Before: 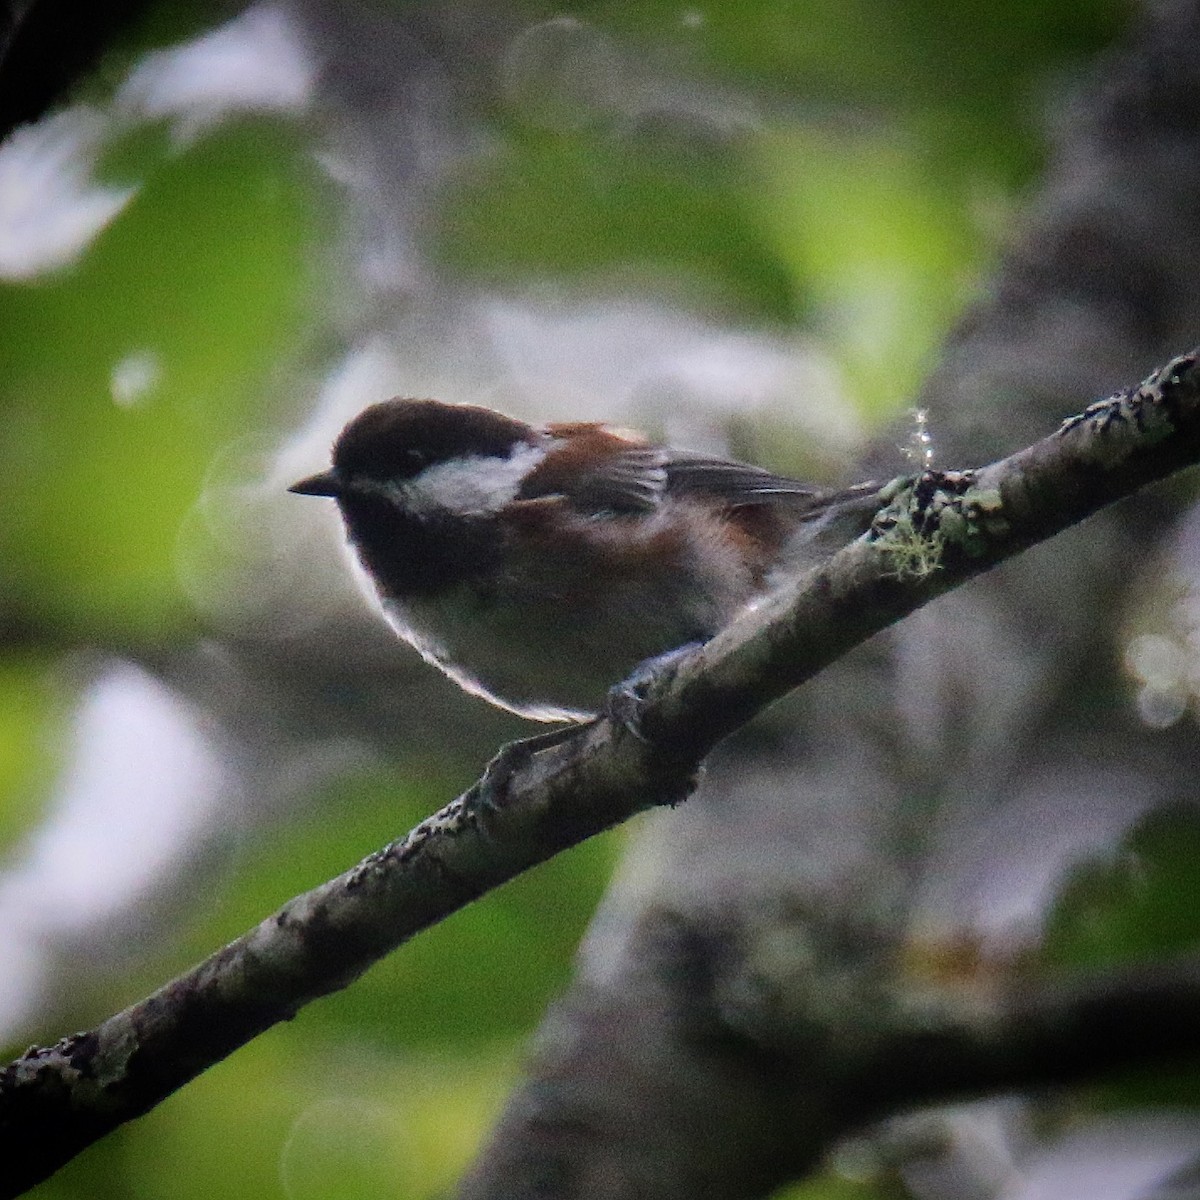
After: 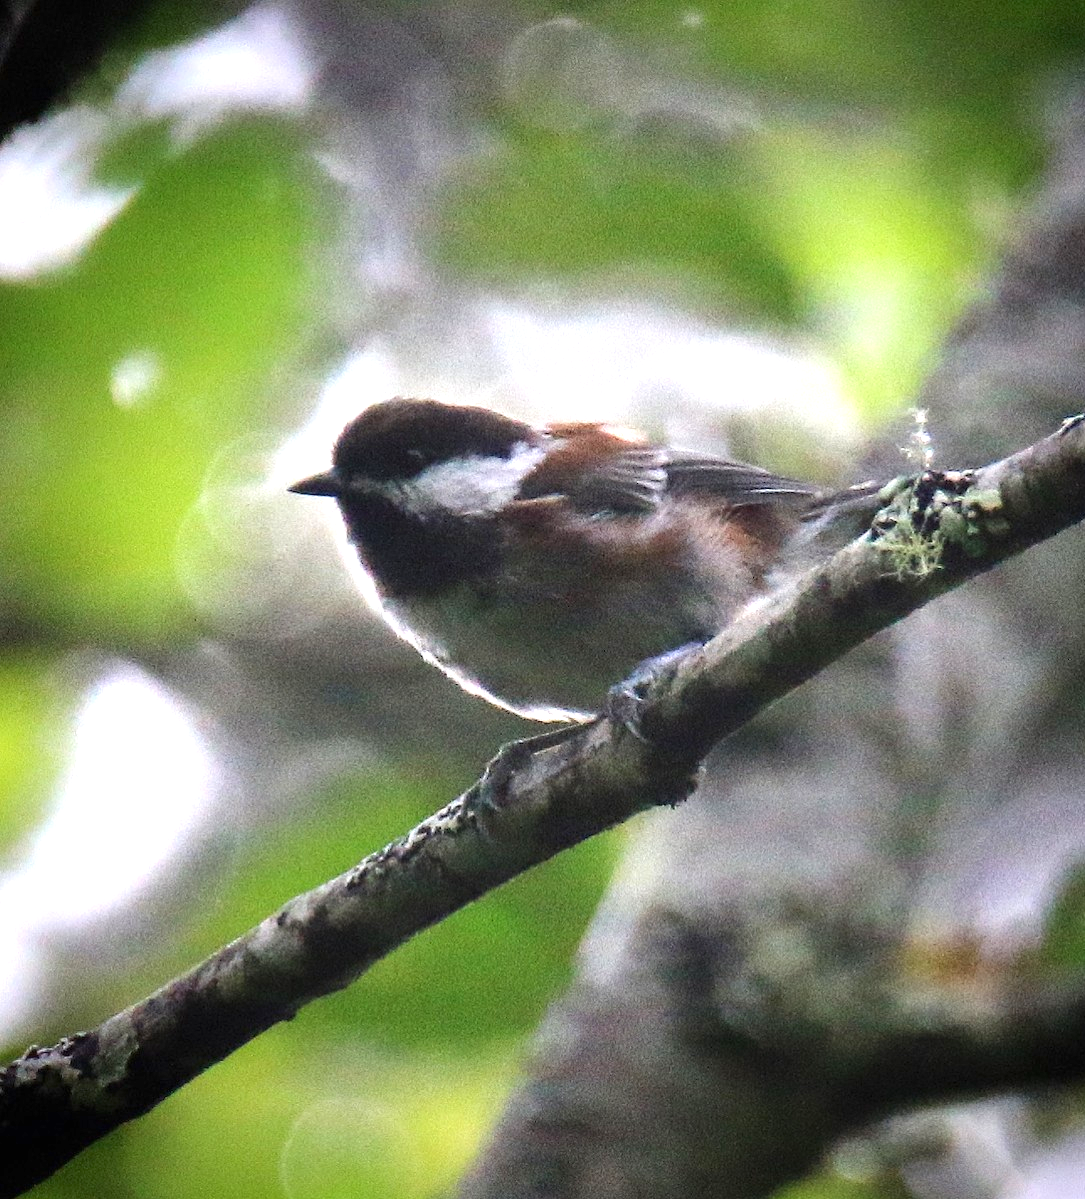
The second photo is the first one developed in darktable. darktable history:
crop: right 9.509%, bottom 0.031%
exposure: black level correction 0, exposure 1.1 EV, compensate exposure bias true, compensate highlight preservation false
